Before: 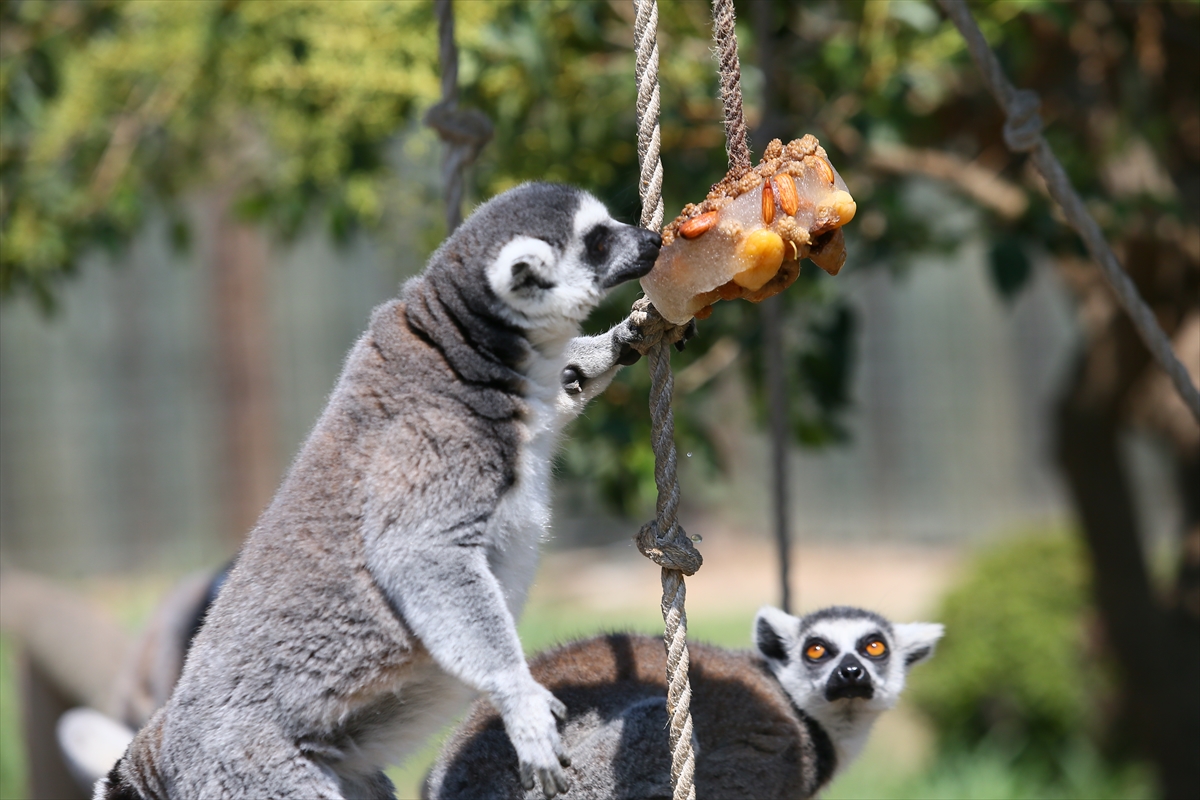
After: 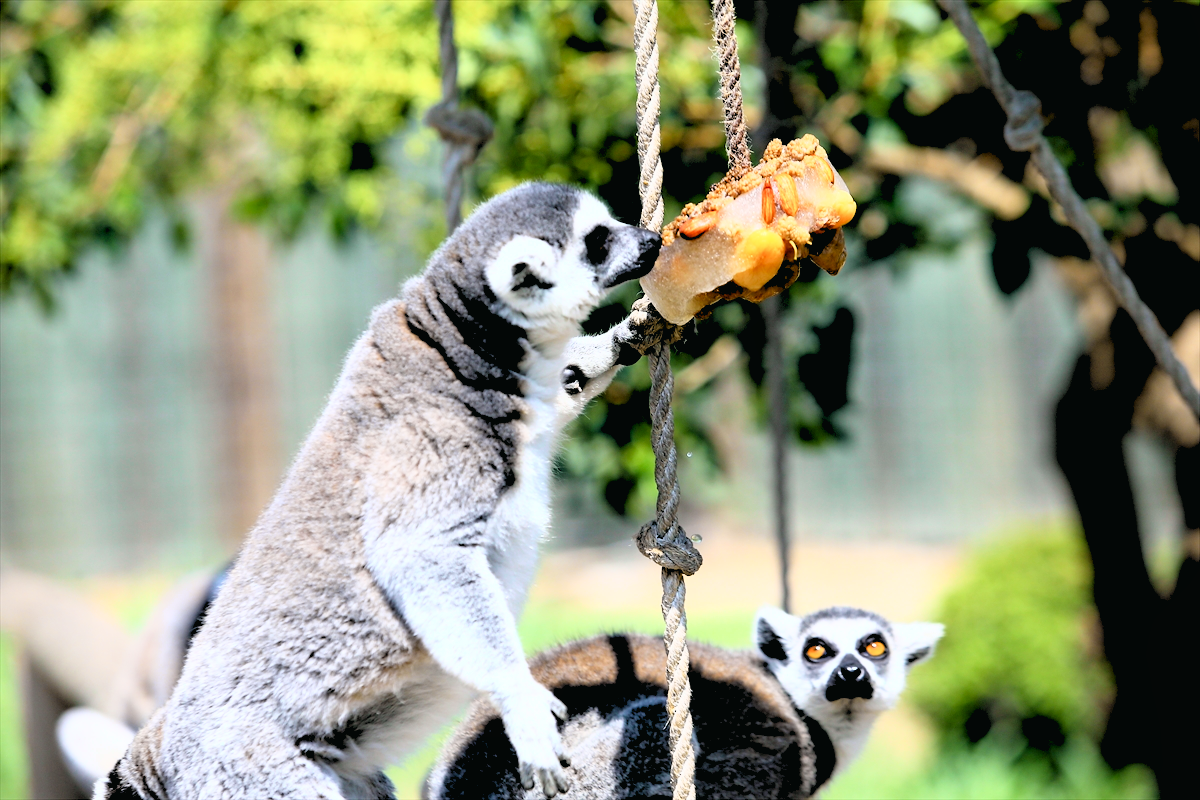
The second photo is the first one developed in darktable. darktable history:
color zones: curves: ch0 [(0.068, 0.464) (0.25, 0.5) (0.48, 0.508) (0.75, 0.536) (0.886, 0.476) (0.967, 0.456)]; ch1 [(0.066, 0.456) (0.25, 0.5) (0.616, 0.508) (0.746, 0.56) (0.934, 0.444)]
rgb levels: levels [[0.027, 0.429, 0.996], [0, 0.5, 1], [0, 0.5, 1]]
local contrast: mode bilateral grid, contrast 15, coarseness 36, detail 105%, midtone range 0.2
tone curve: curves: ch0 [(0, 0.018) (0.162, 0.128) (0.434, 0.478) (0.667, 0.785) (0.819, 0.943) (1, 0.991)]; ch1 [(0, 0) (0.402, 0.36) (0.476, 0.449) (0.506, 0.505) (0.523, 0.518) (0.582, 0.586) (0.641, 0.668) (0.7, 0.741) (1, 1)]; ch2 [(0, 0) (0.416, 0.403) (0.483, 0.472) (0.503, 0.505) (0.521, 0.519) (0.547, 0.561) (0.597, 0.643) (0.699, 0.759) (0.997, 0.858)], color space Lab, independent channels
